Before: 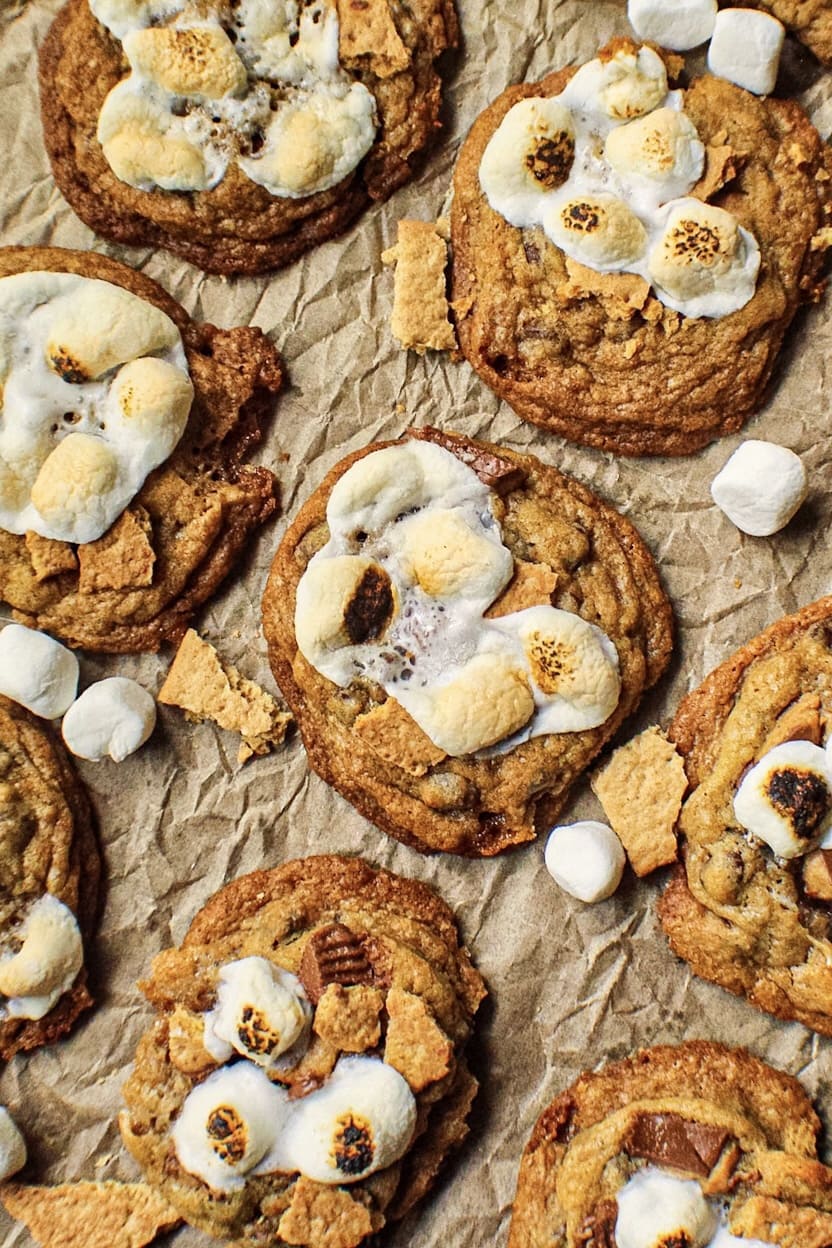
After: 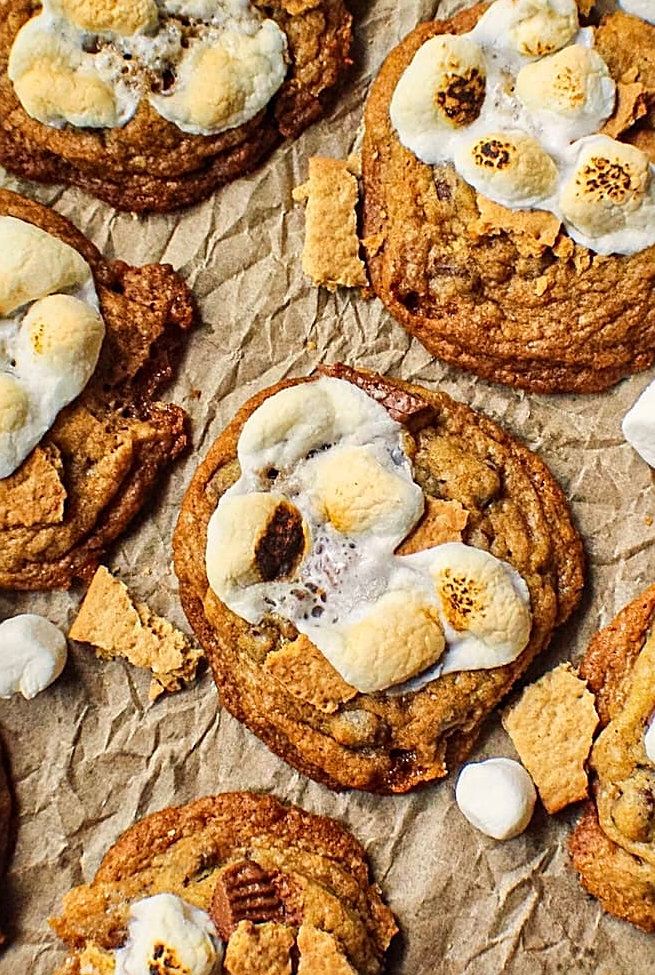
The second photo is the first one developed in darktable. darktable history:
crop and rotate: left 10.77%, top 5.1%, right 10.41%, bottom 16.76%
sharpen: on, module defaults
